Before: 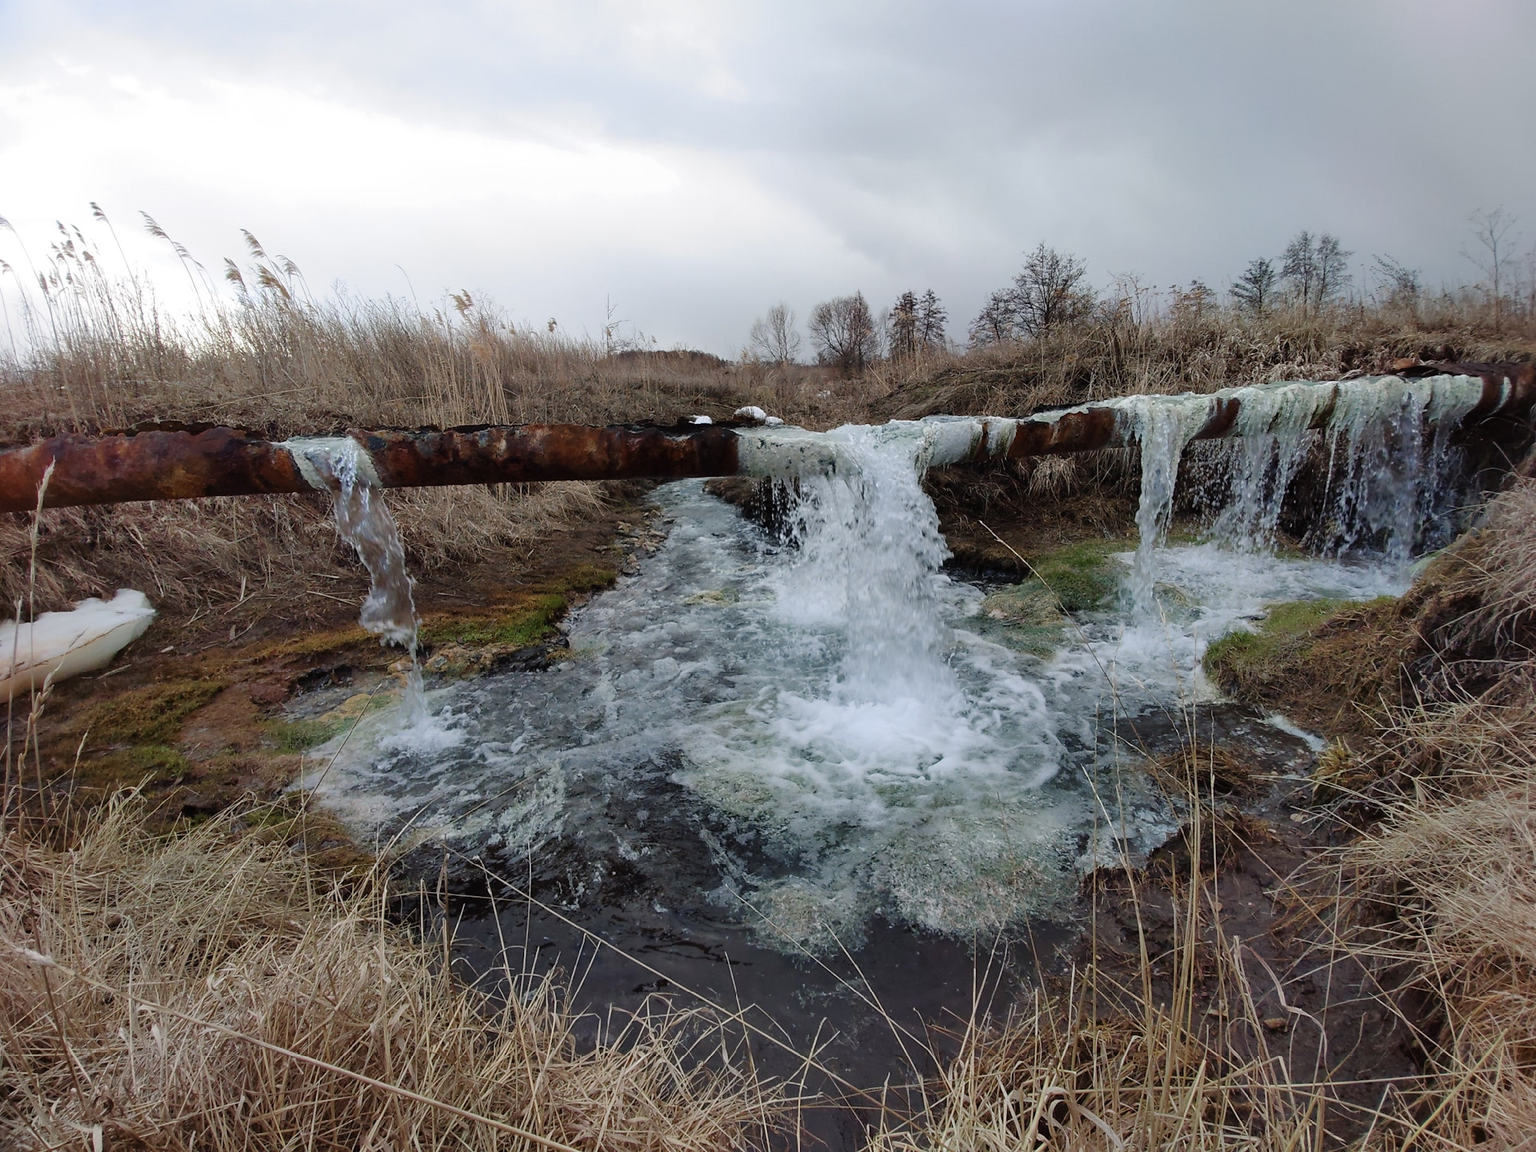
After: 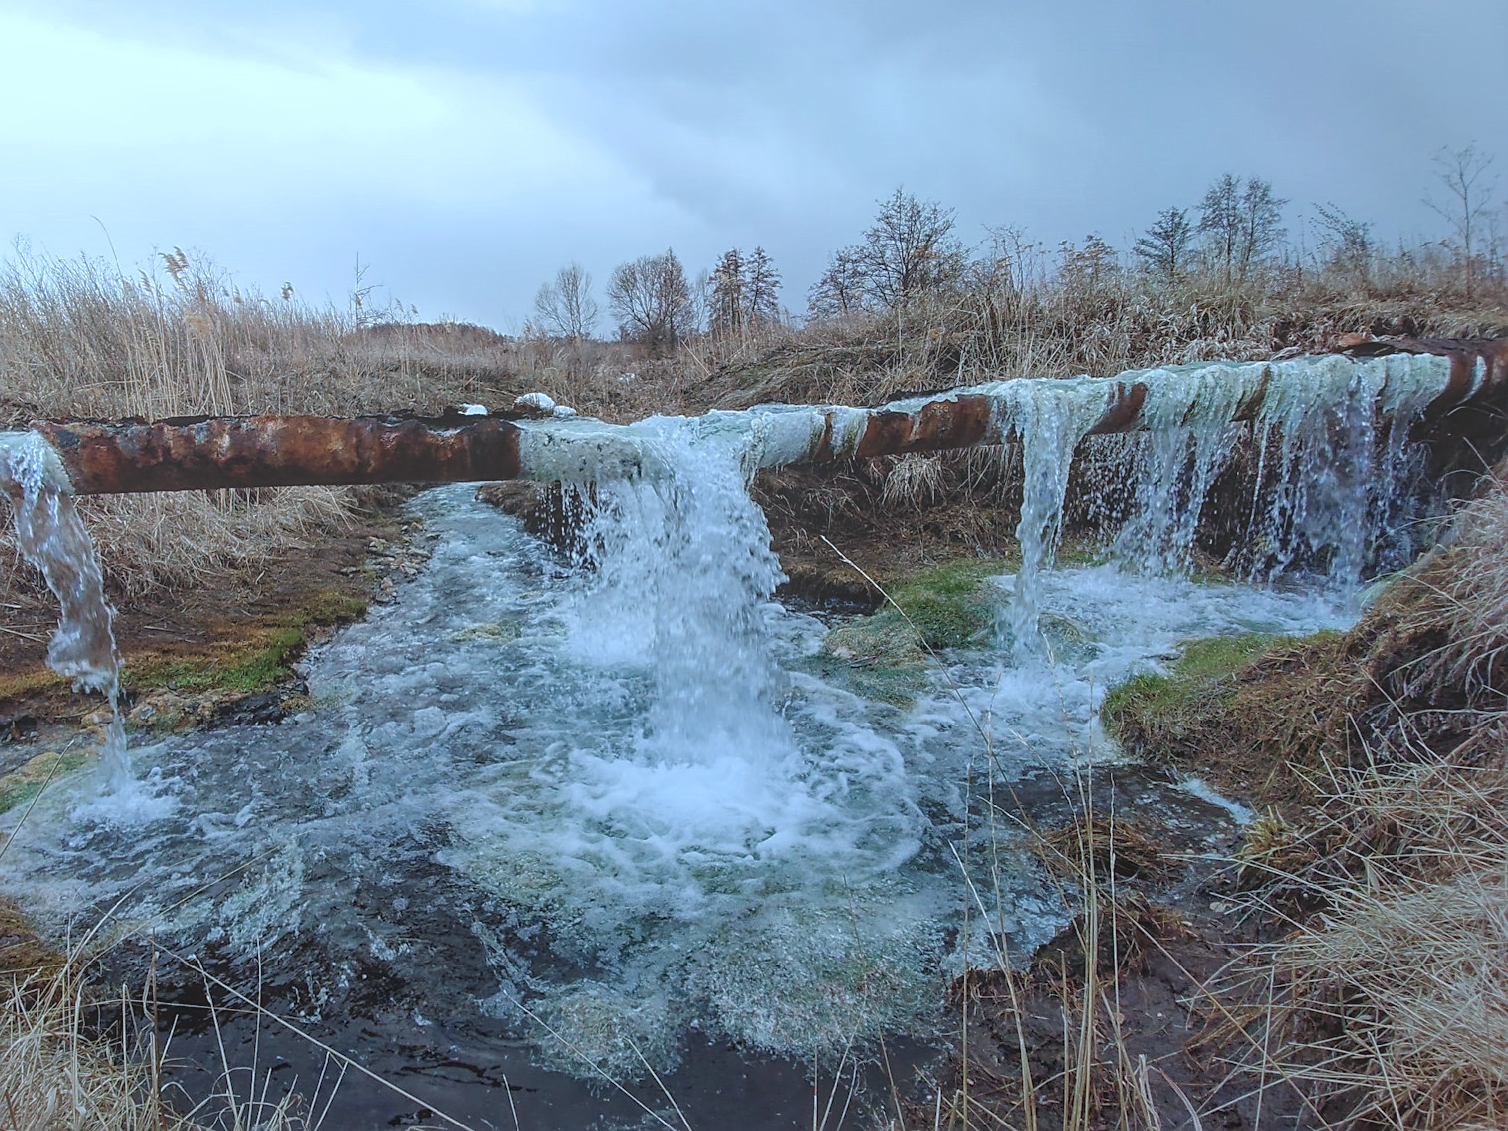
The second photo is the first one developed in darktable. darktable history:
color calibration: x 0.382, y 0.371, temperature 3881.35 K
local contrast: highlights 73%, shadows 10%, midtone range 0.193
crop and rotate: left 21.008%, top 8.046%, right 0.401%, bottom 13.361%
sharpen: on, module defaults
